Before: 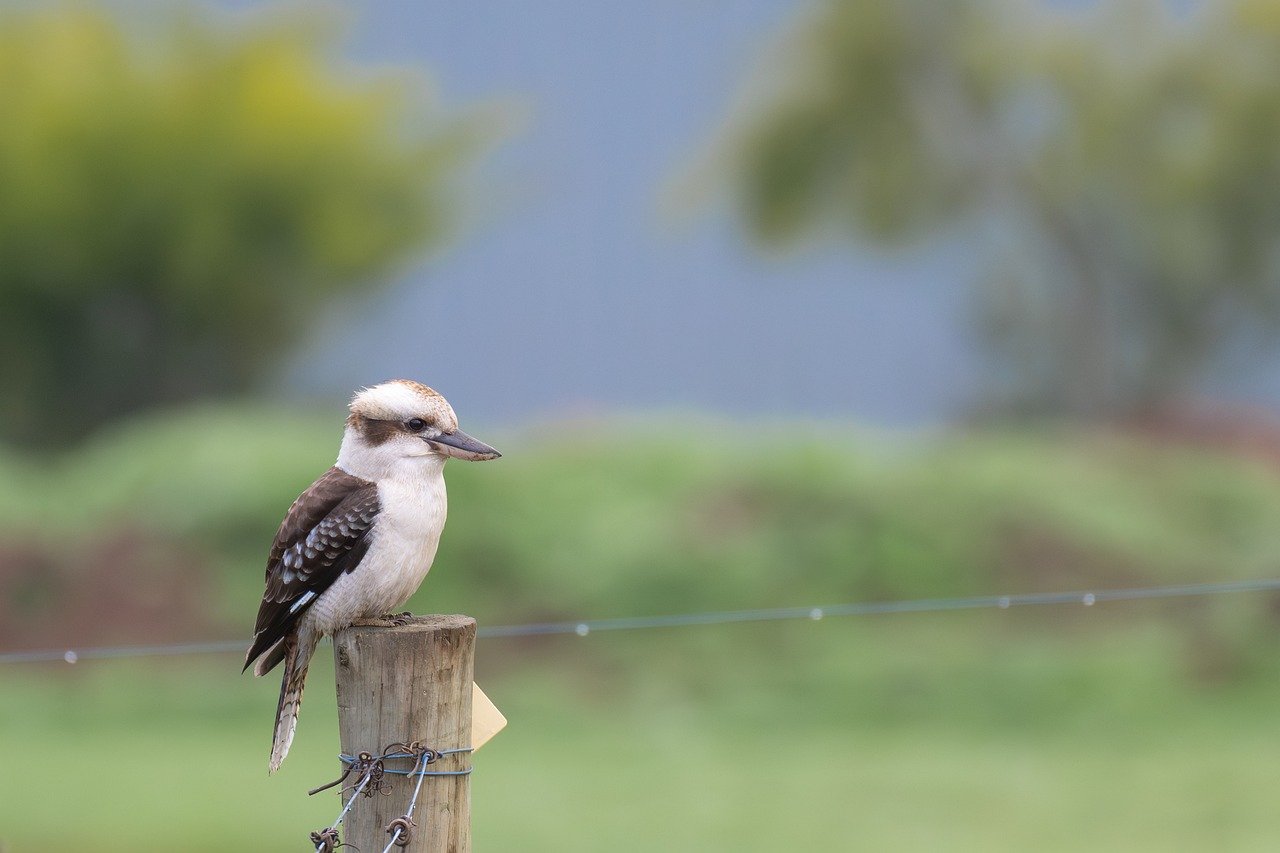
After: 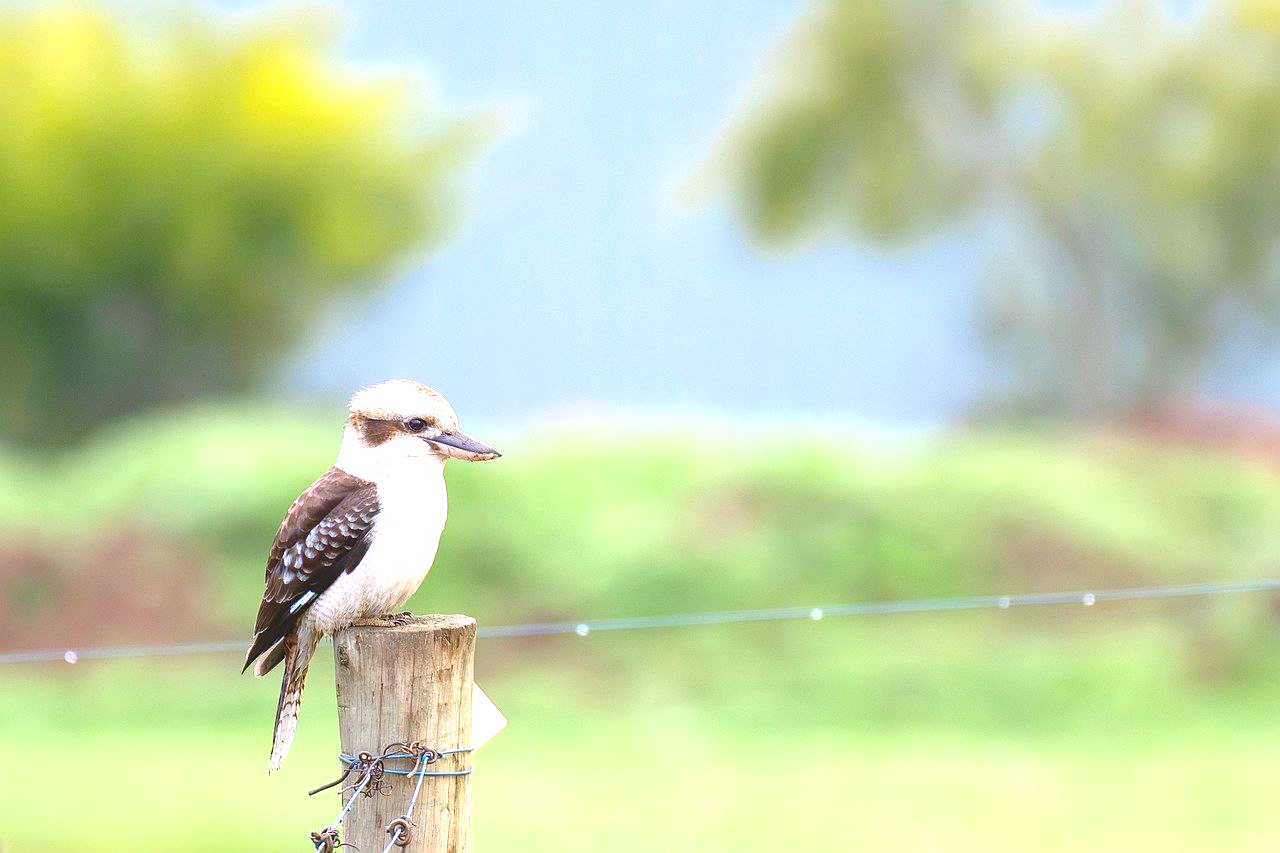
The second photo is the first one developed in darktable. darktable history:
sharpen: radius 1.264, amount 0.292, threshold 0.209
exposure: black level correction -0.002, exposure 1.349 EV, compensate highlight preservation false
color balance rgb: perceptual saturation grading › global saturation 35.047%, perceptual saturation grading › highlights -29.82%, perceptual saturation grading › shadows 35.457%, global vibrance 20%
